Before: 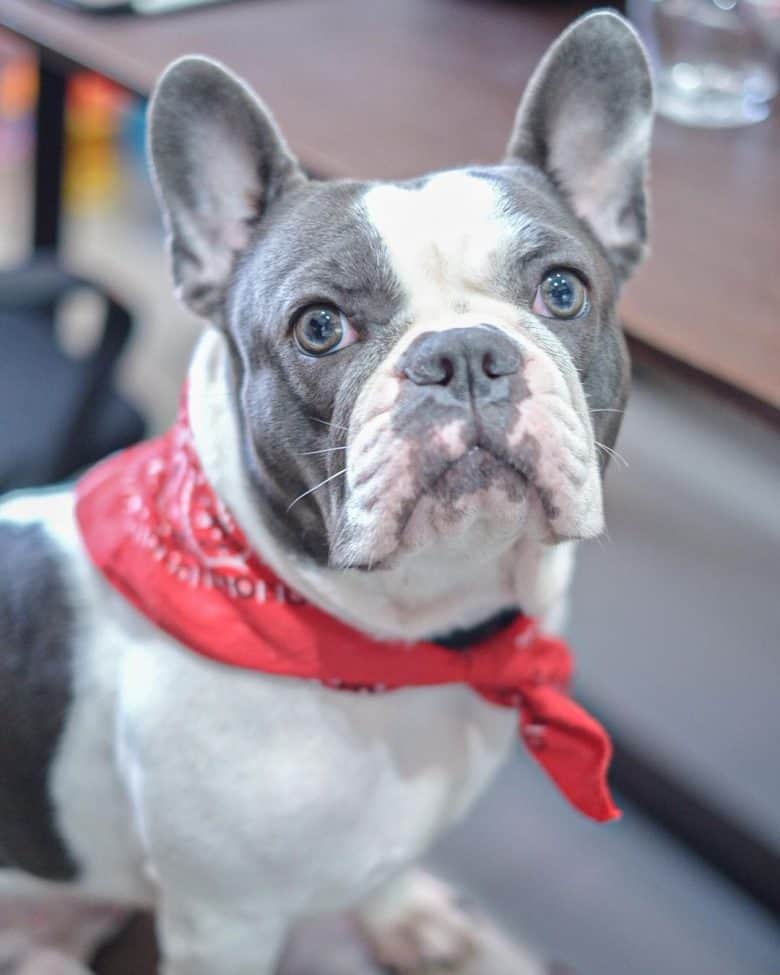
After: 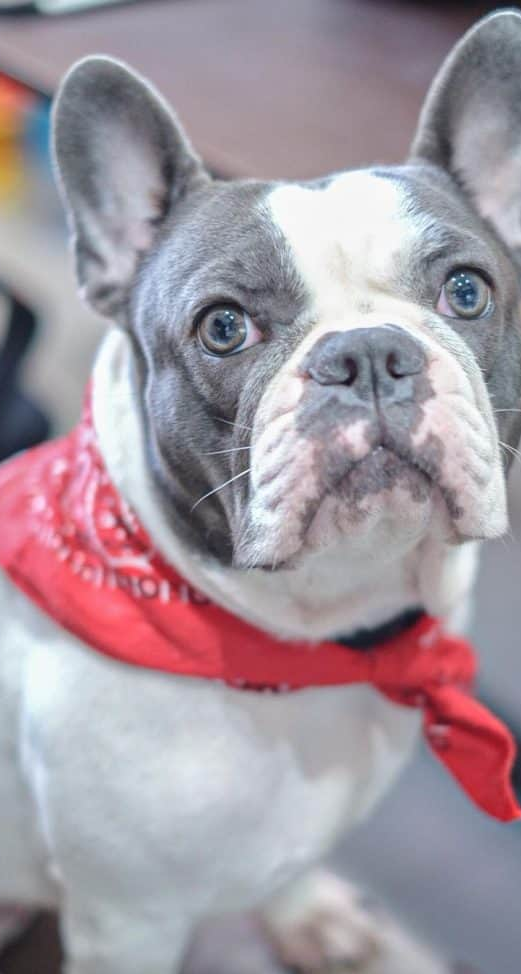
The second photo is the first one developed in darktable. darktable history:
crop and rotate: left 12.397%, right 20.763%
